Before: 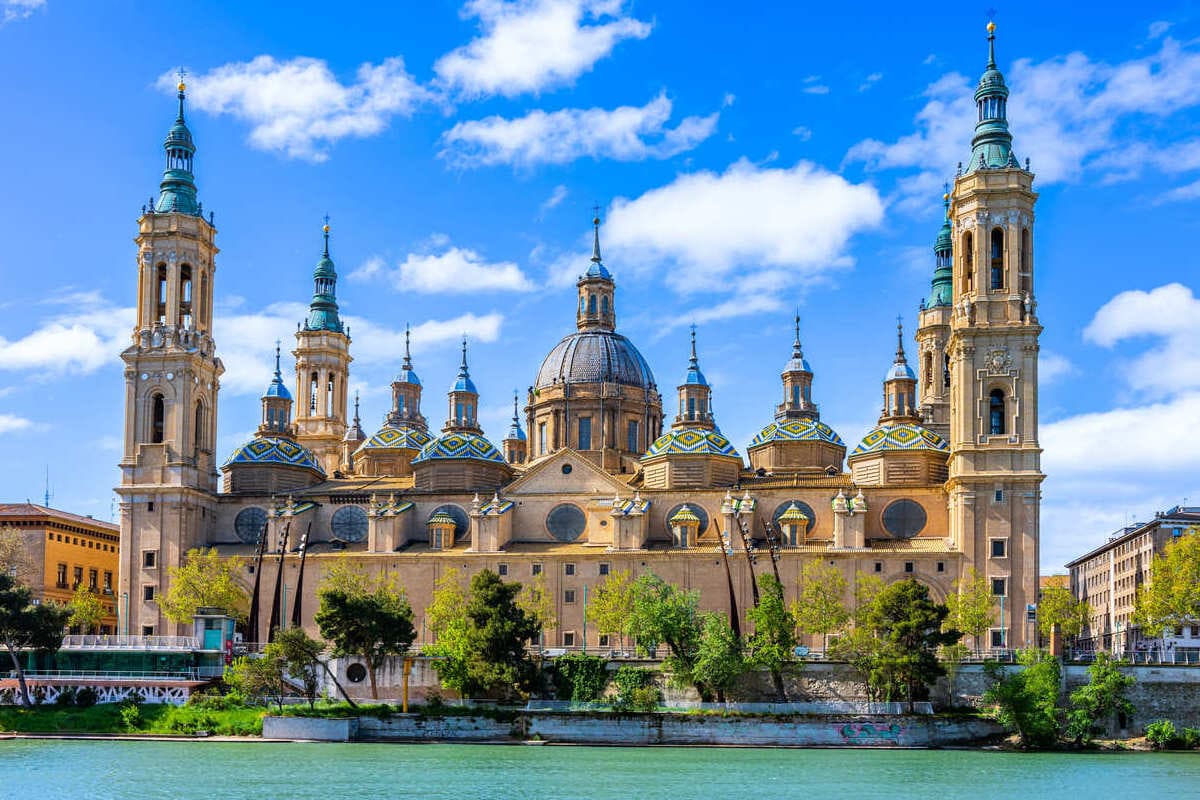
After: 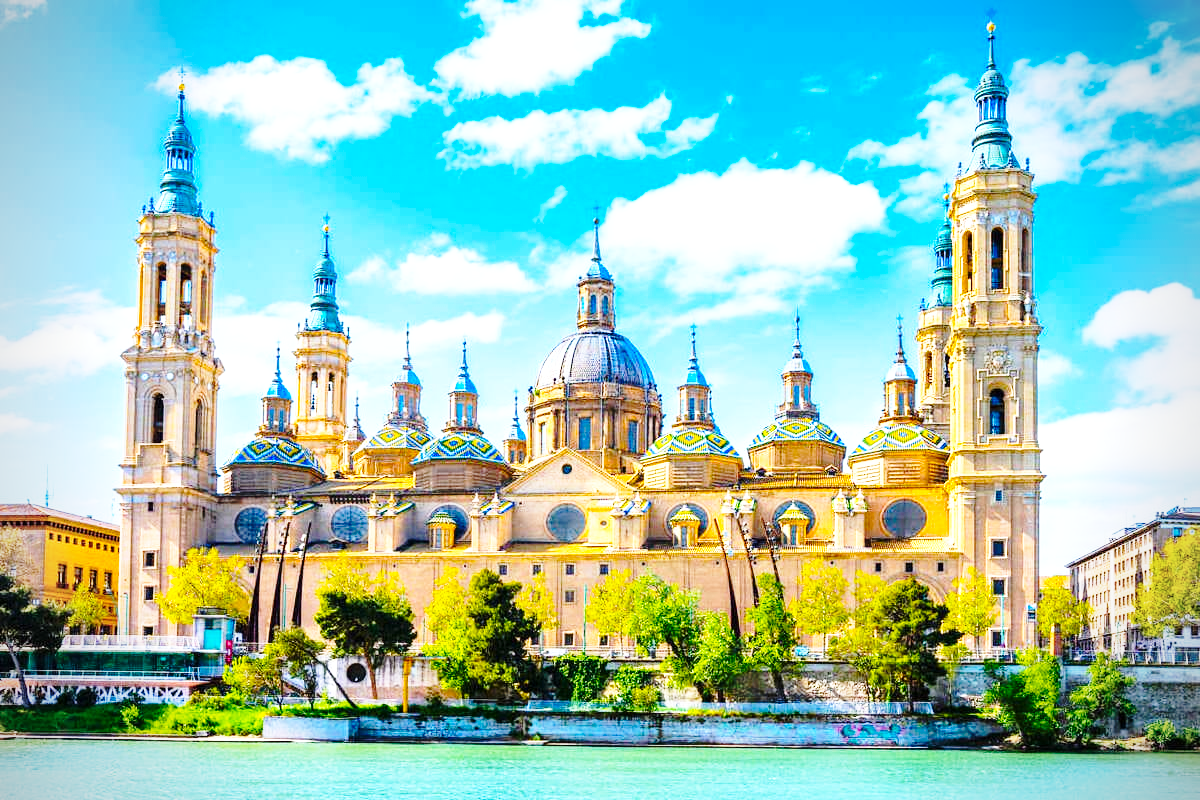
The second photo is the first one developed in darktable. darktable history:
vignetting: on, module defaults
exposure: exposure 0.636 EV, compensate highlight preservation false
base curve: curves: ch0 [(0, 0) (0.032, 0.037) (0.105, 0.228) (0.435, 0.76) (0.856, 0.983) (1, 1)], preserve colors none
color balance rgb: linear chroma grading › global chroma 10%, perceptual saturation grading › global saturation 30%, global vibrance 10%
